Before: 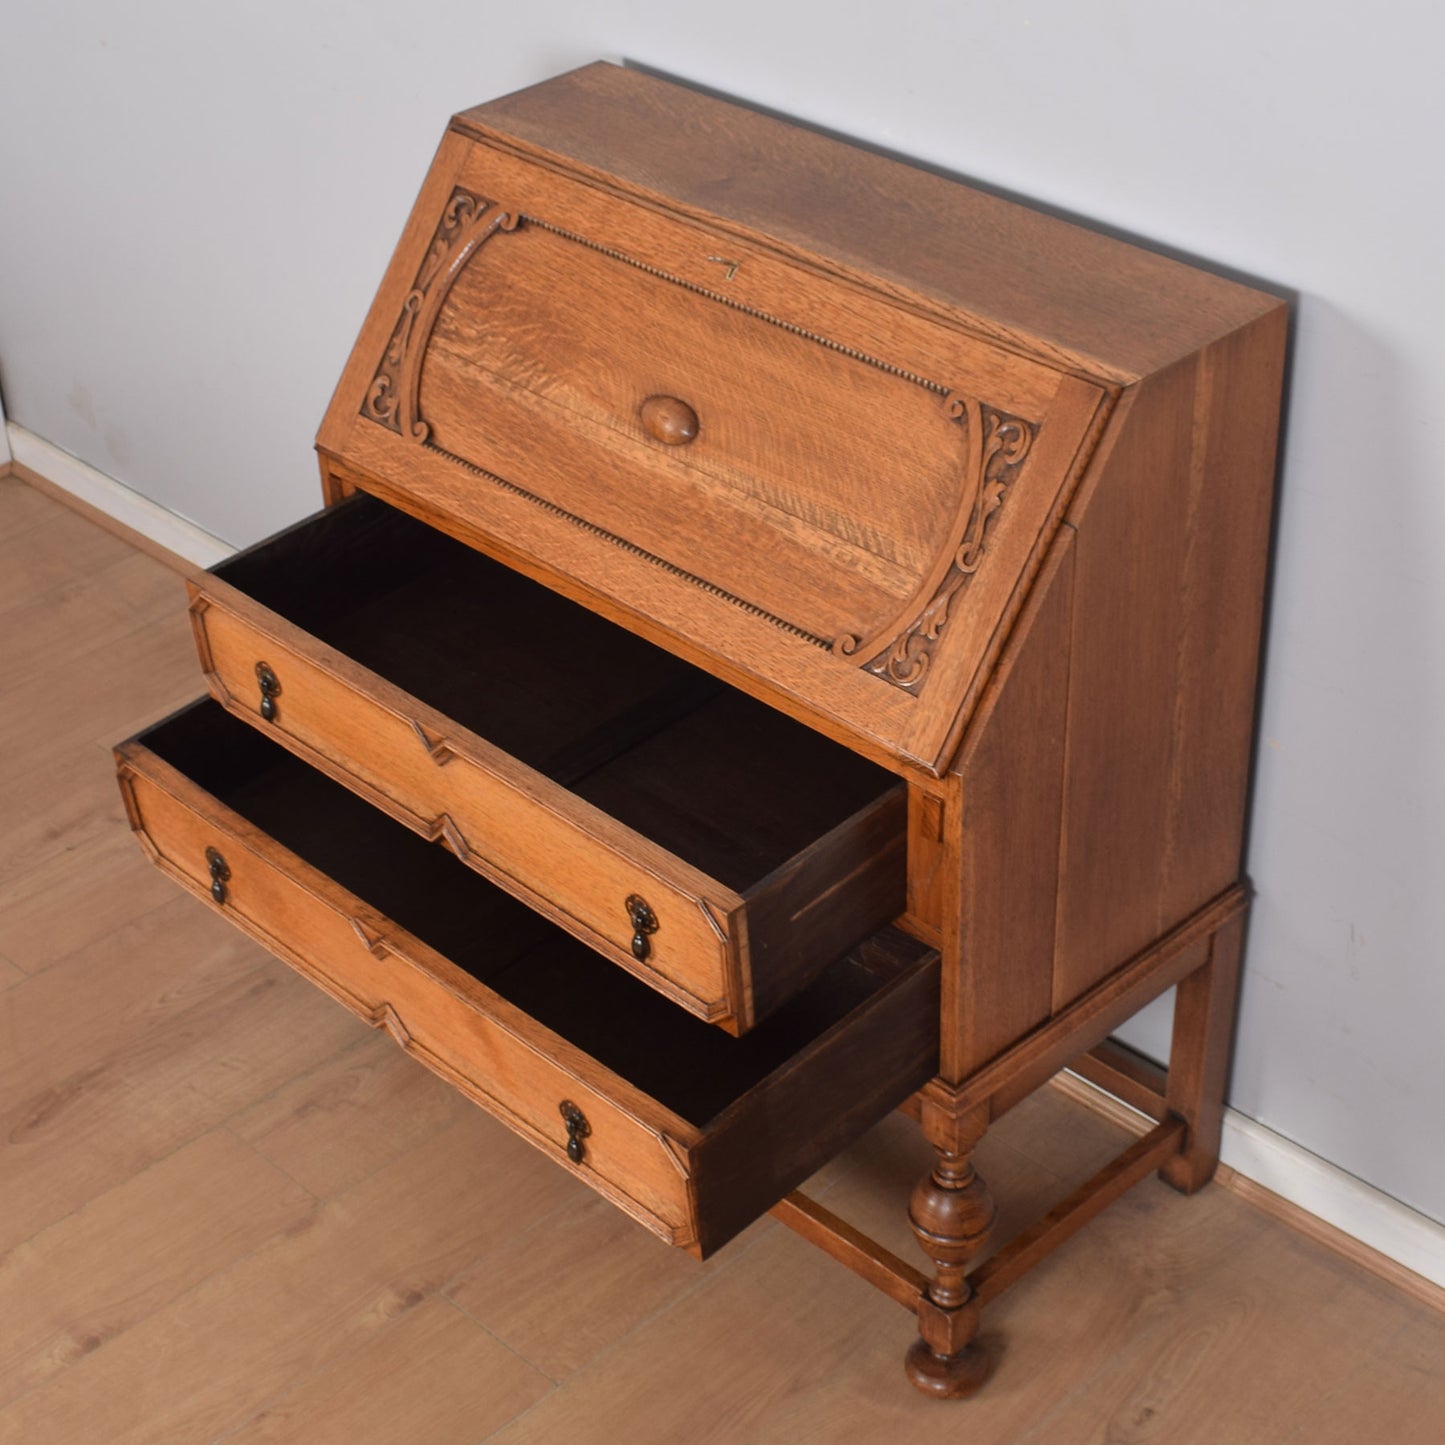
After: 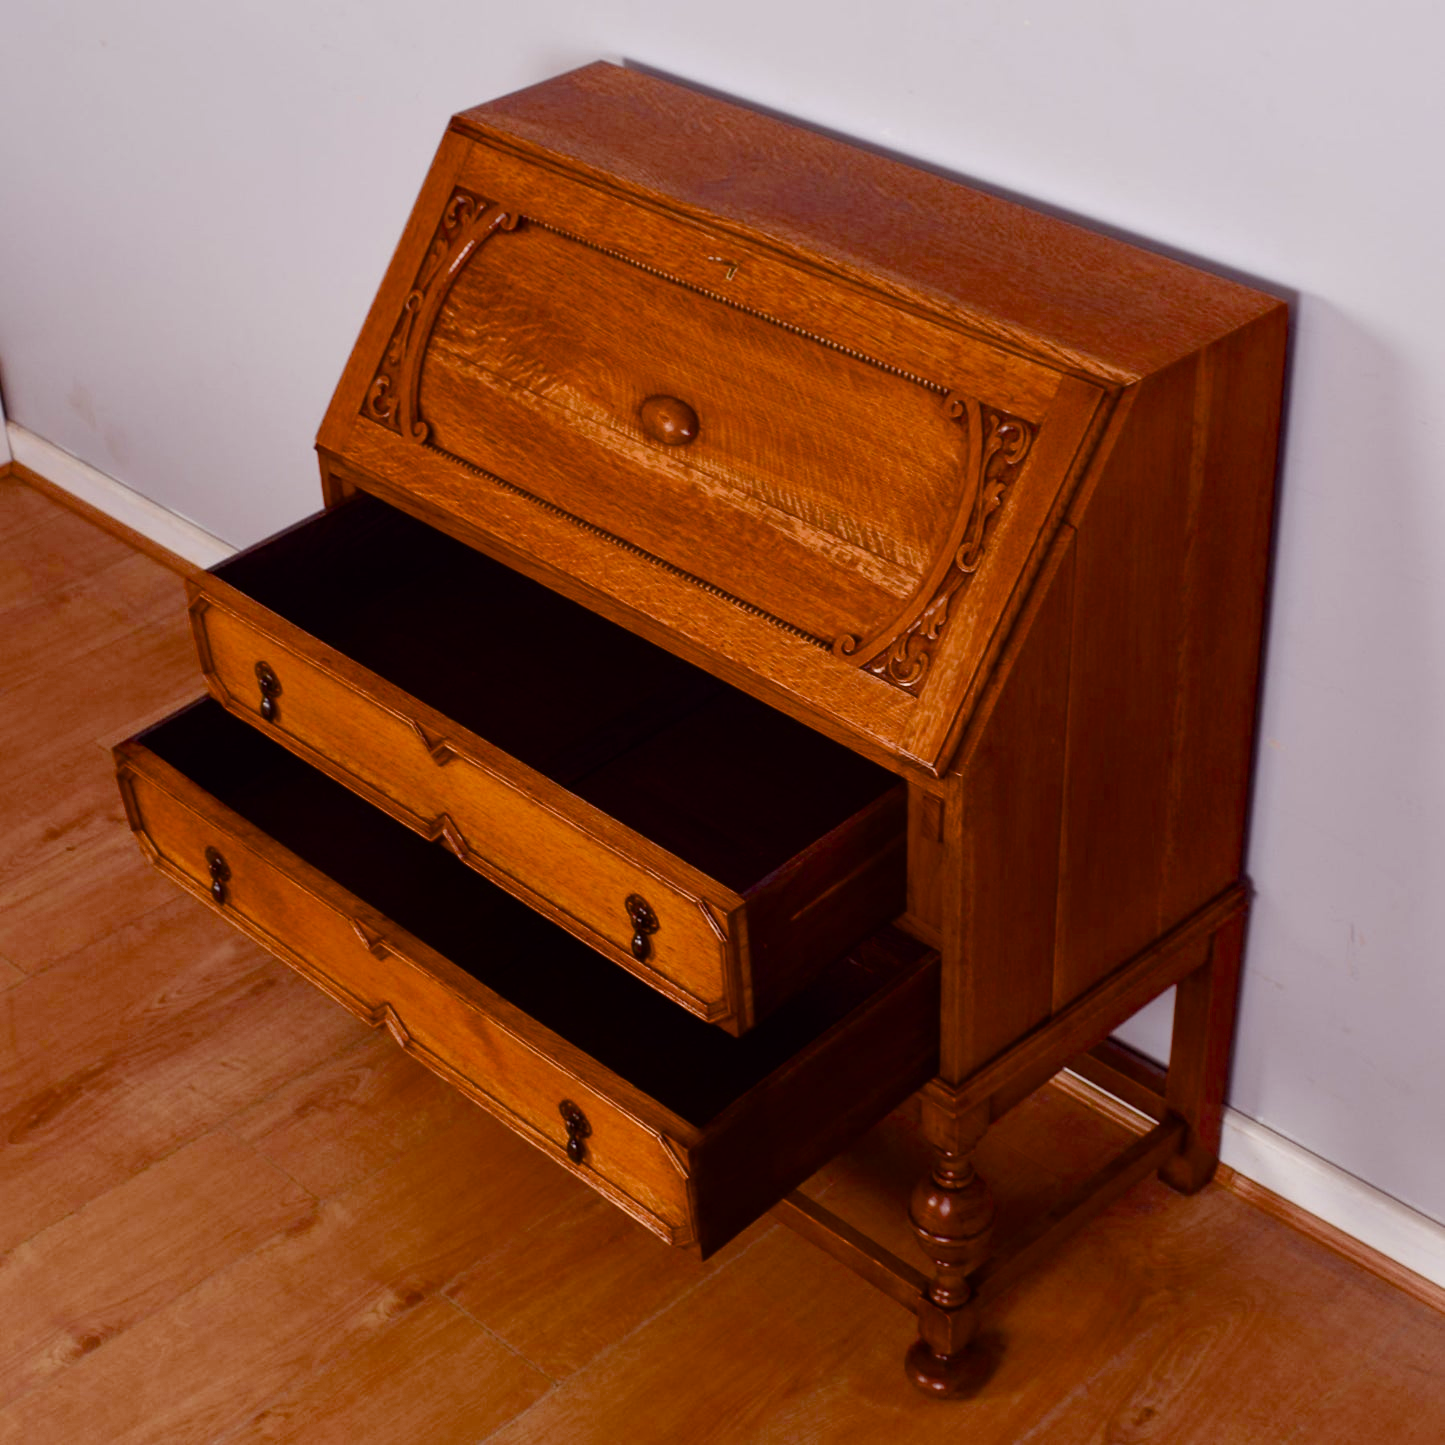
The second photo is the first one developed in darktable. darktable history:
color balance rgb: power › luminance -7.77%, power › chroma 1.334%, power › hue 330.3°, perceptual saturation grading › global saturation 27.848%, perceptual saturation grading › highlights -25.528%, perceptual saturation grading › mid-tones 25.589%, perceptual saturation grading › shadows 50.073%, global vibrance 10.625%, saturation formula JzAzBz (2021)
